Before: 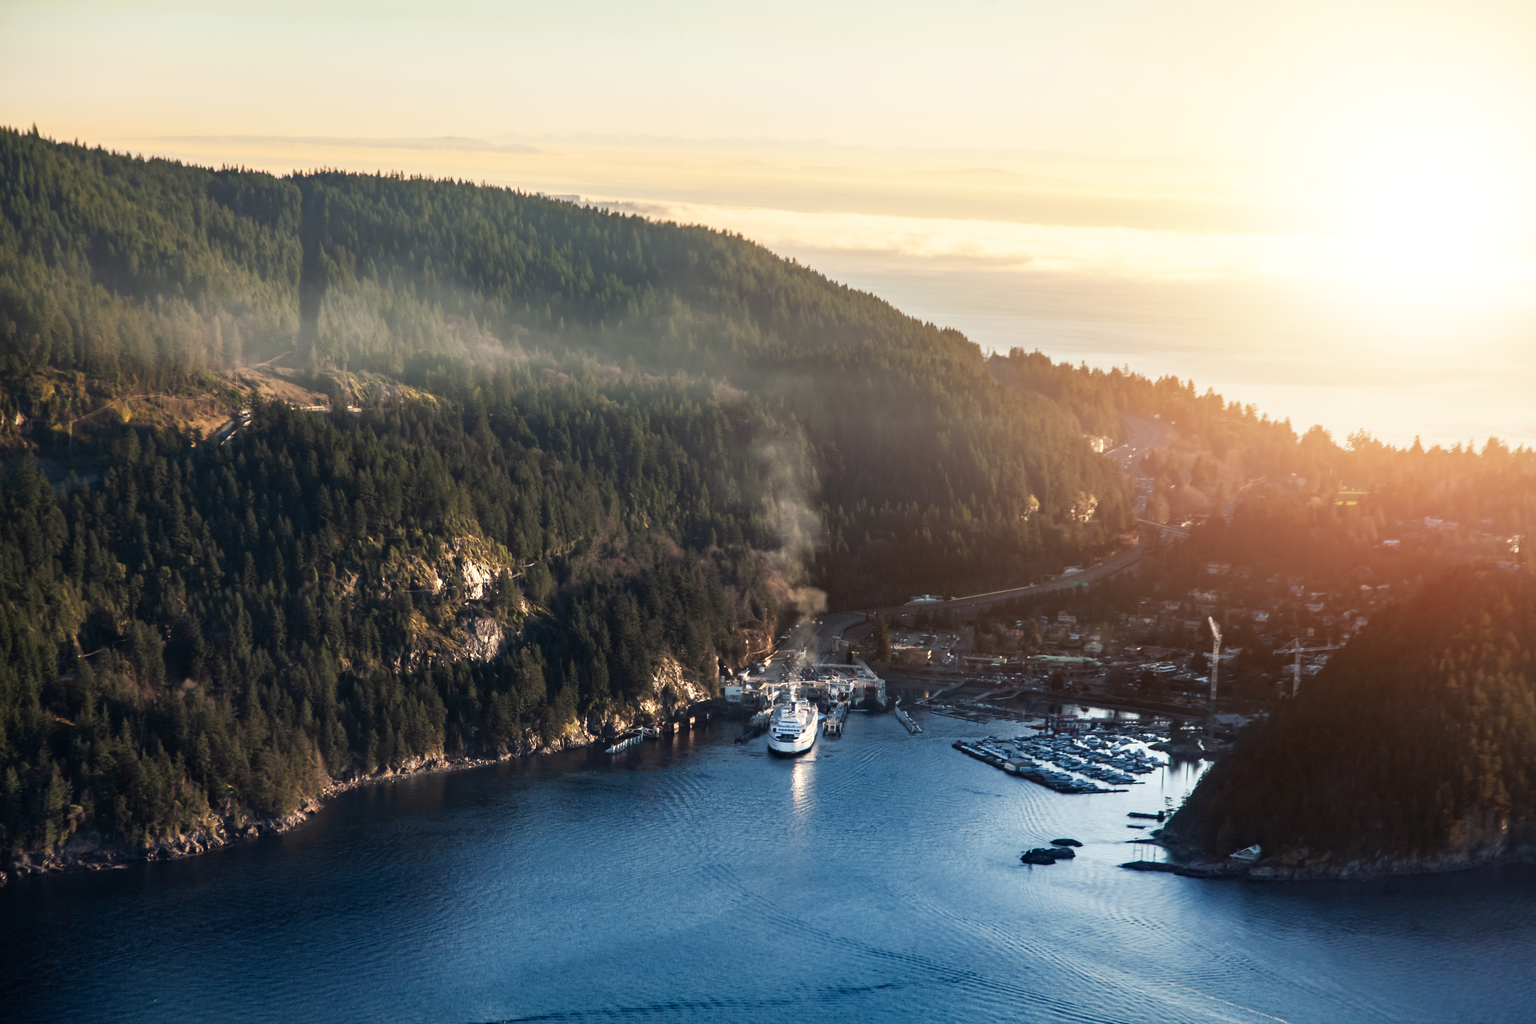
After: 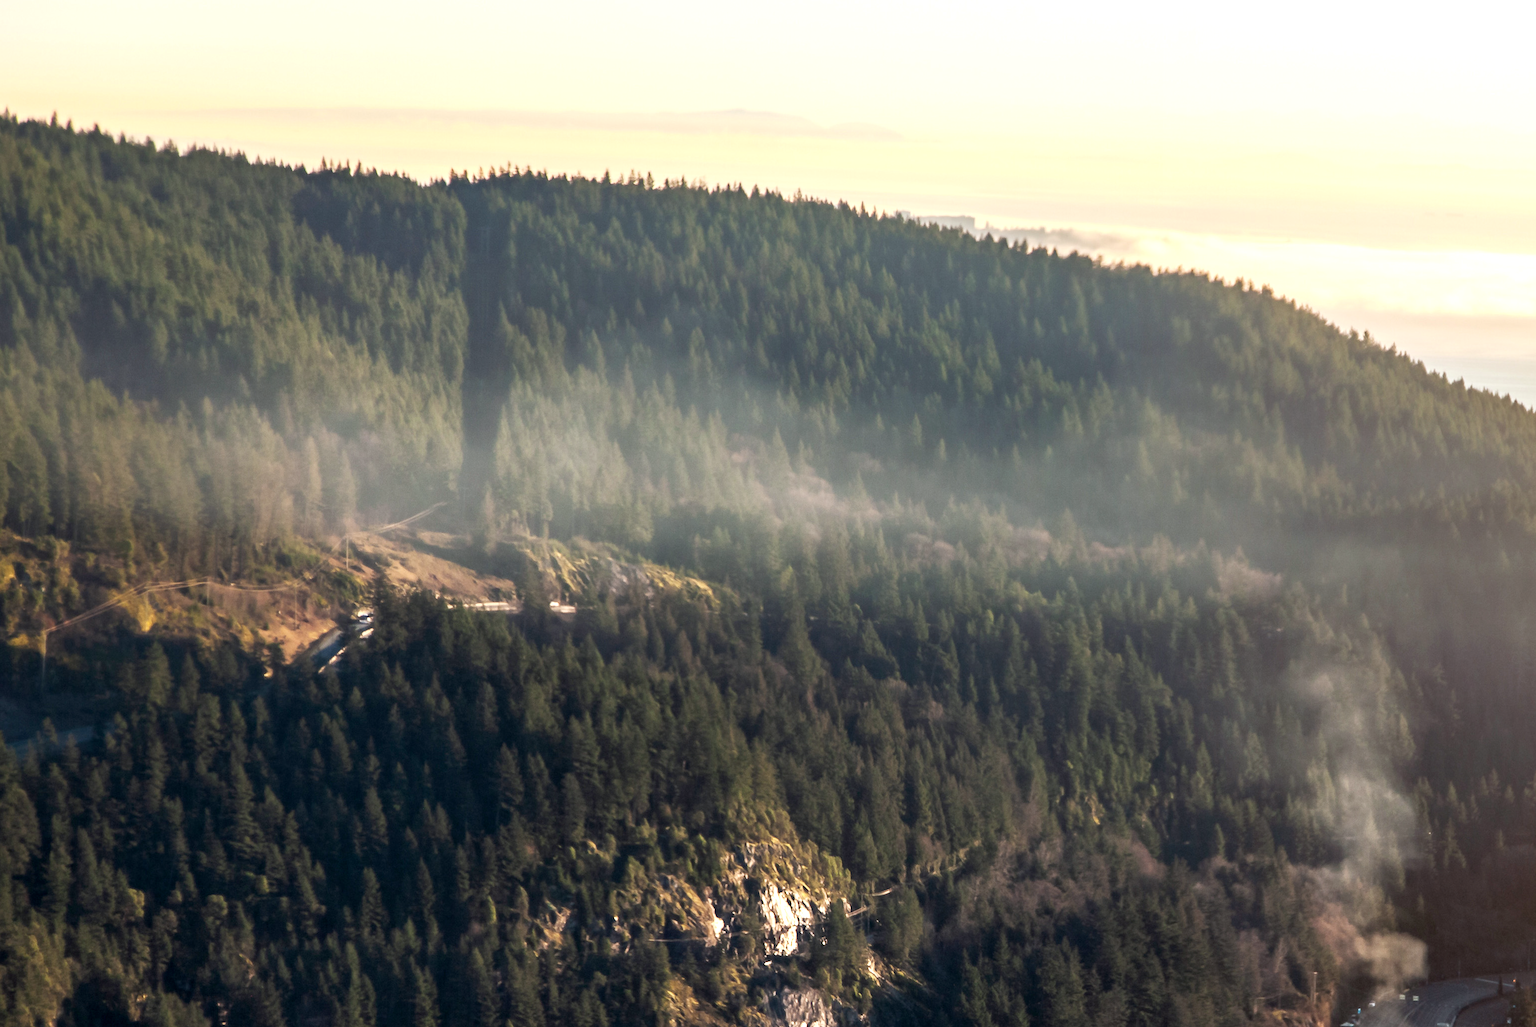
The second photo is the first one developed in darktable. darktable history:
white balance: red 0.983, blue 1.036
exposure: black level correction 0.003, exposure 0.383 EV, compensate highlight preservation false
crop and rotate: left 3.047%, top 7.509%, right 42.236%, bottom 37.598%
